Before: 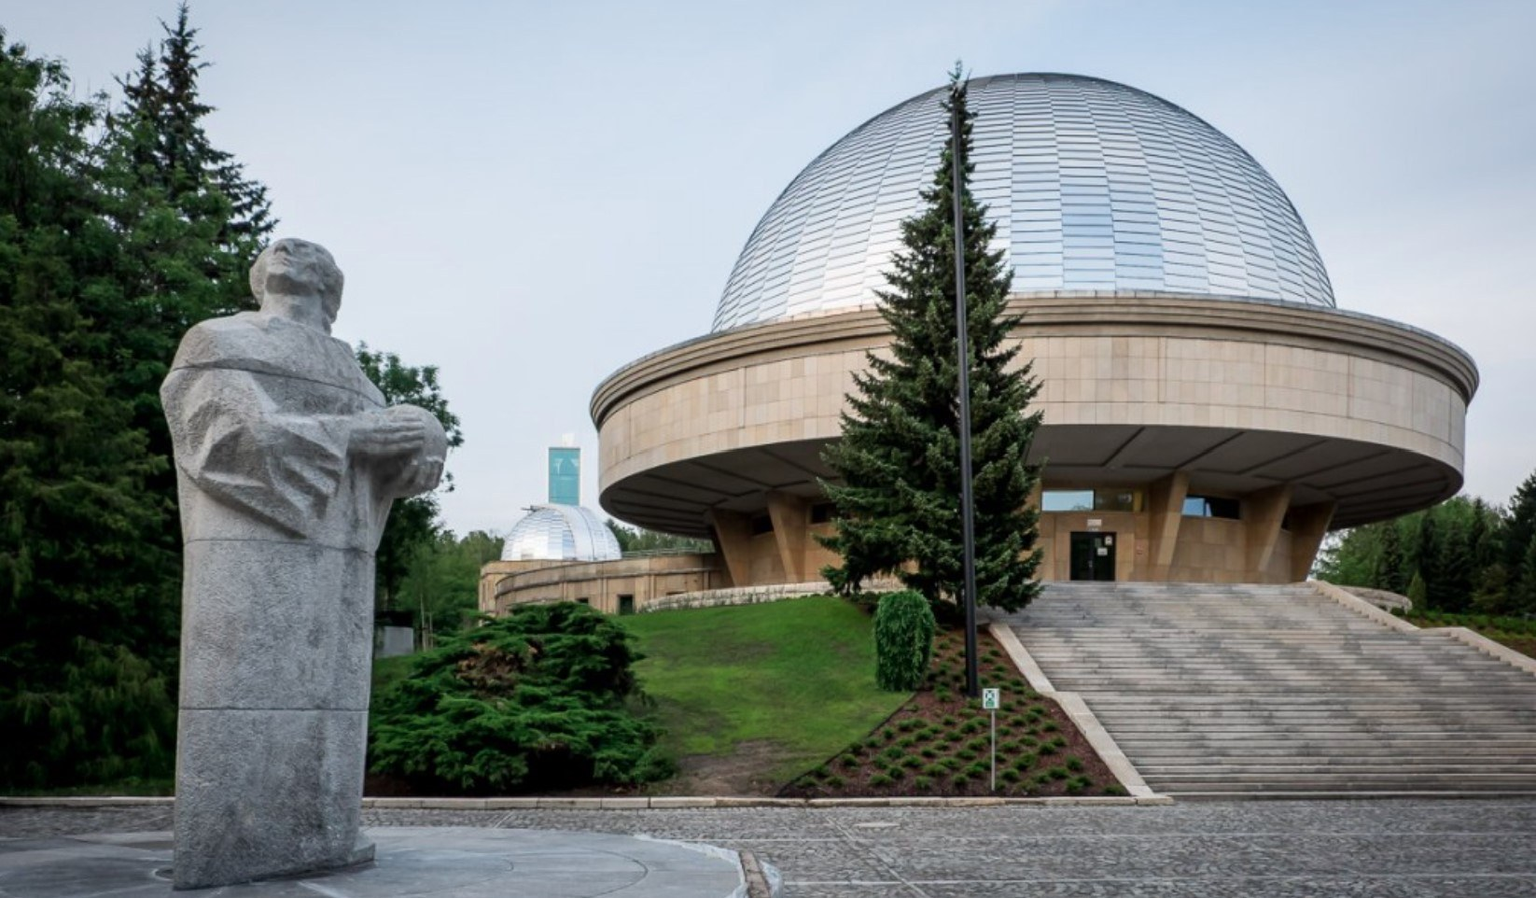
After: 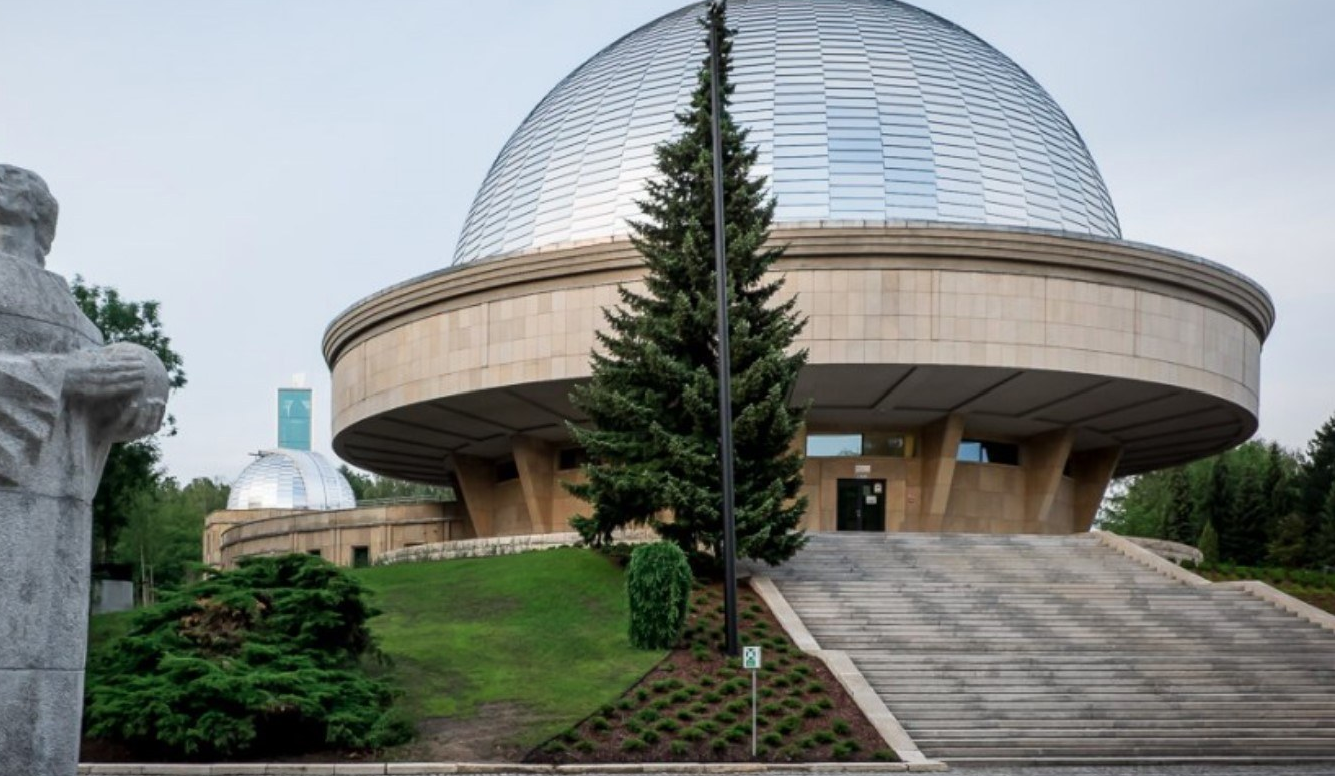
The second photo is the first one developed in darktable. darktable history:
crop: left 18.872%, top 9.542%, bottom 9.707%
